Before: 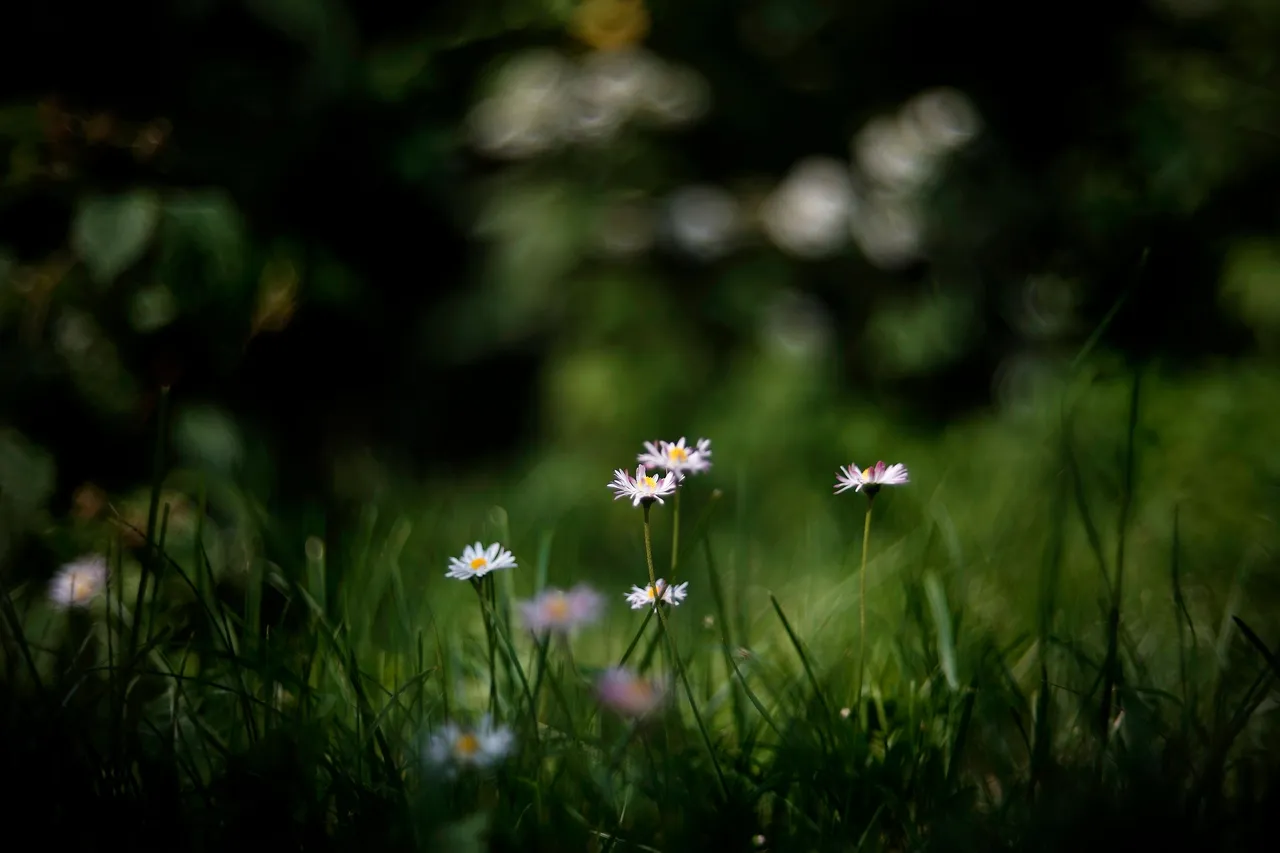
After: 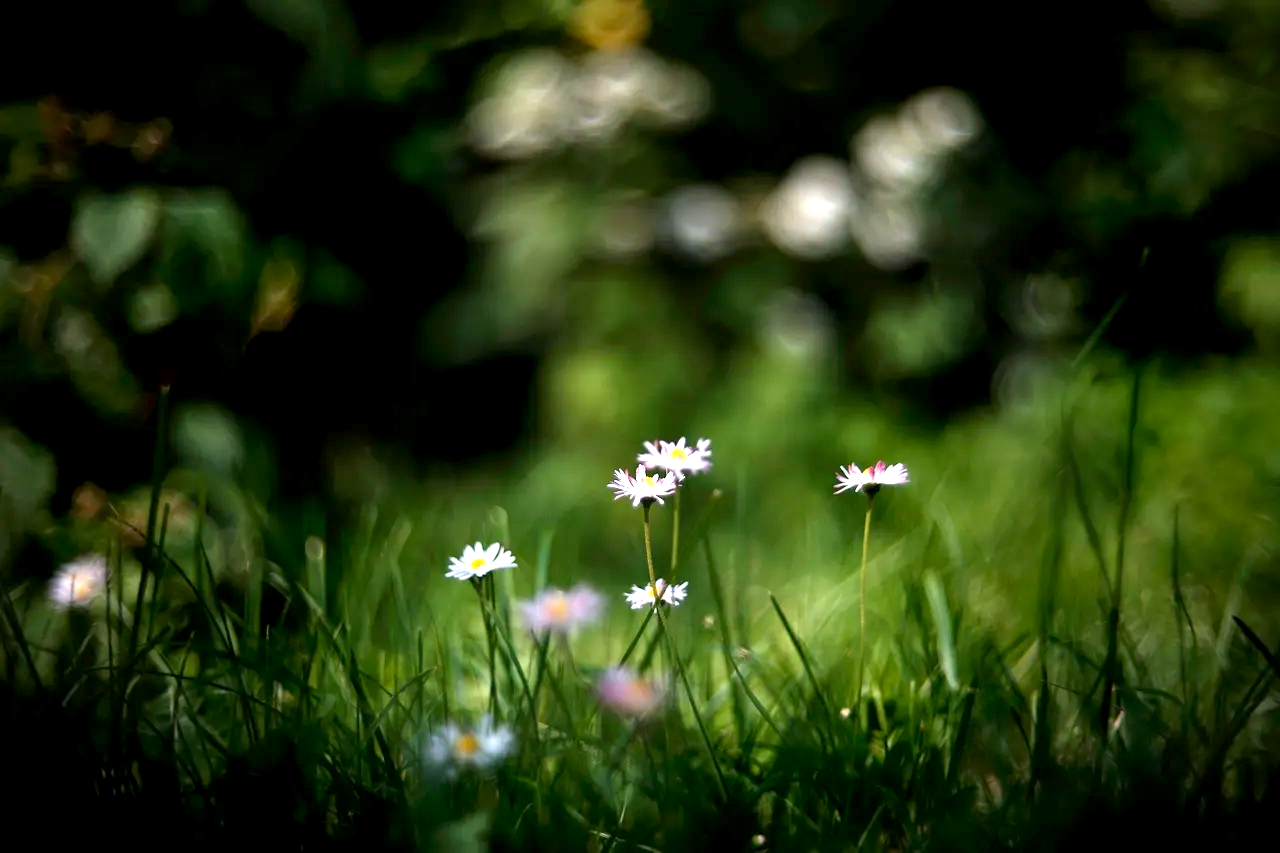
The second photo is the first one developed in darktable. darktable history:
exposure: black level correction 0.001, exposure 1.309 EV, compensate highlight preservation false
